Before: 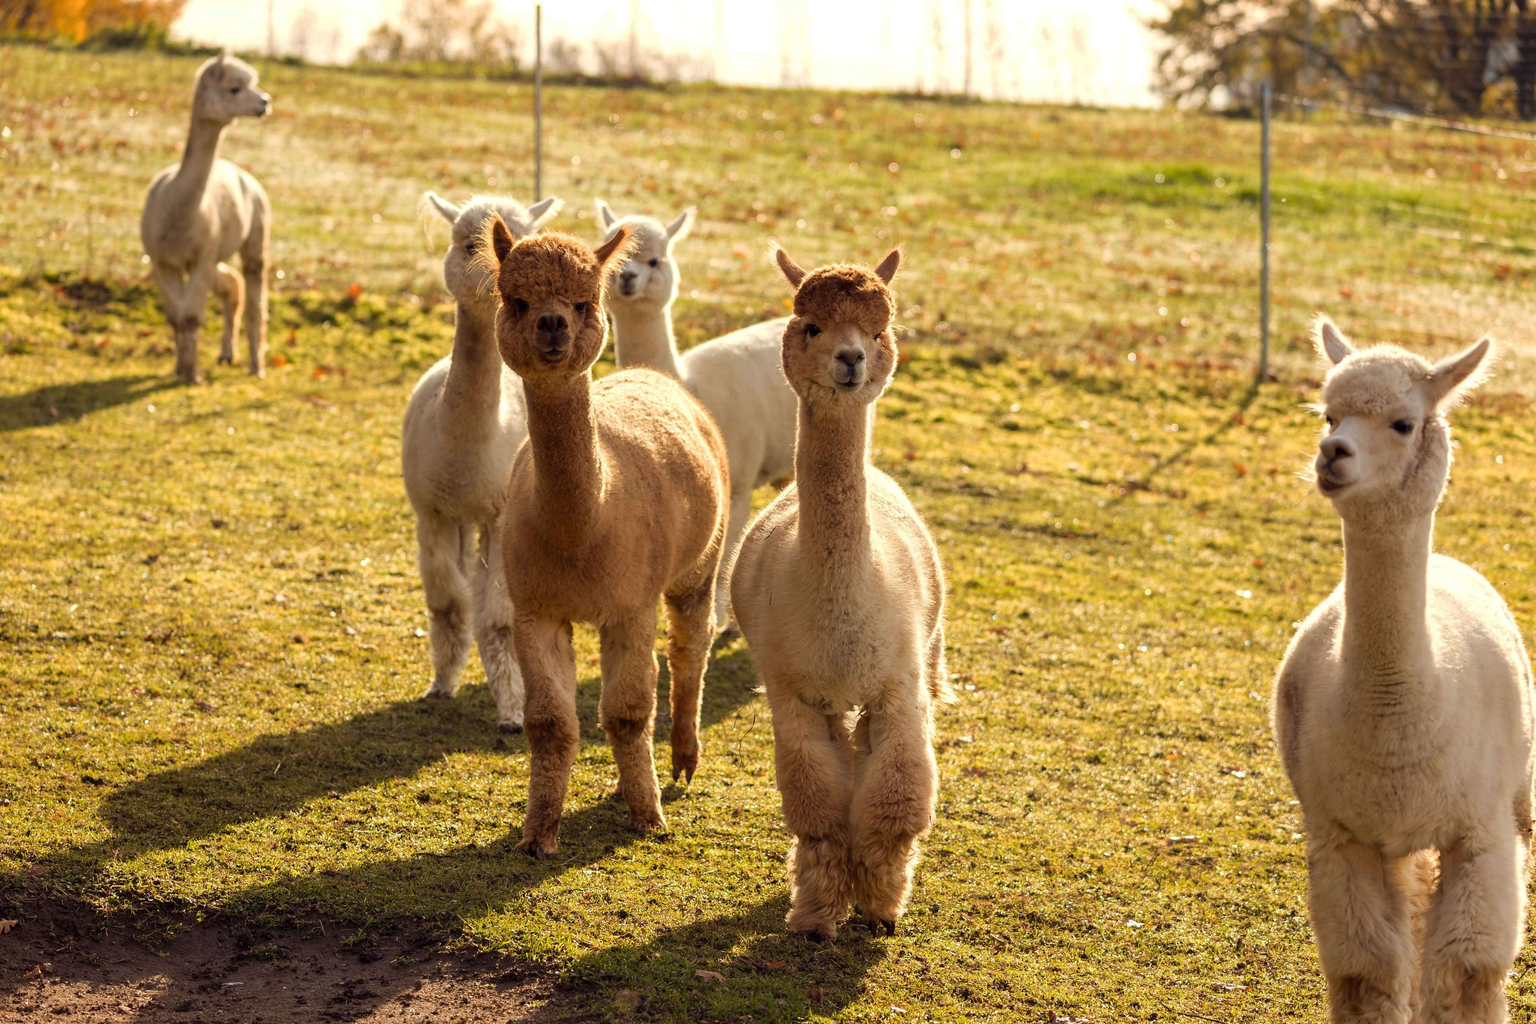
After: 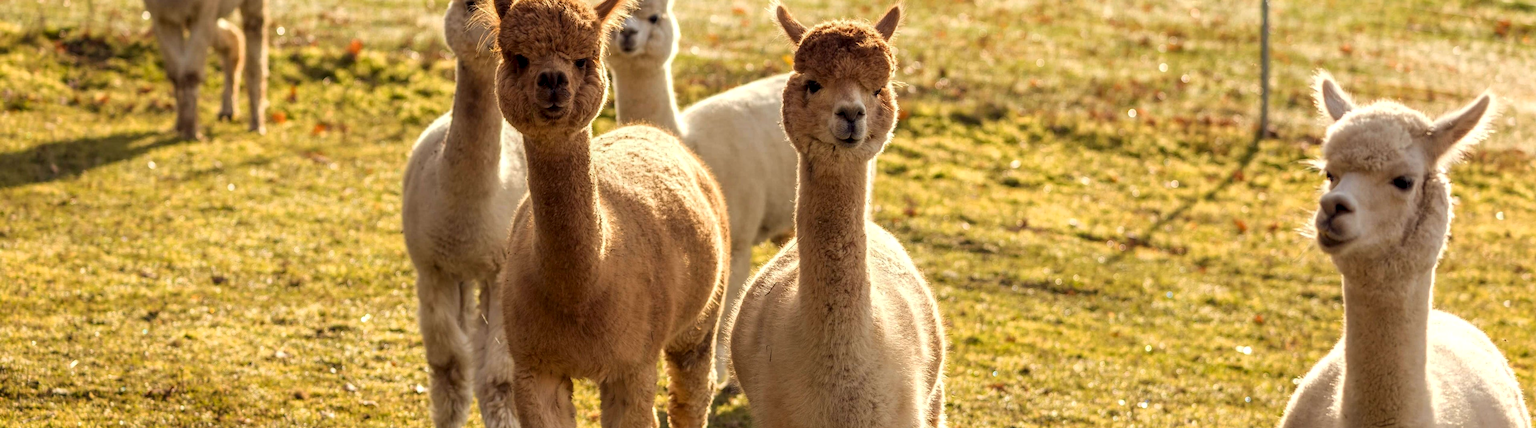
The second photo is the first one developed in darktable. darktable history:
crop and rotate: top 23.84%, bottom 34.294%
local contrast: on, module defaults
